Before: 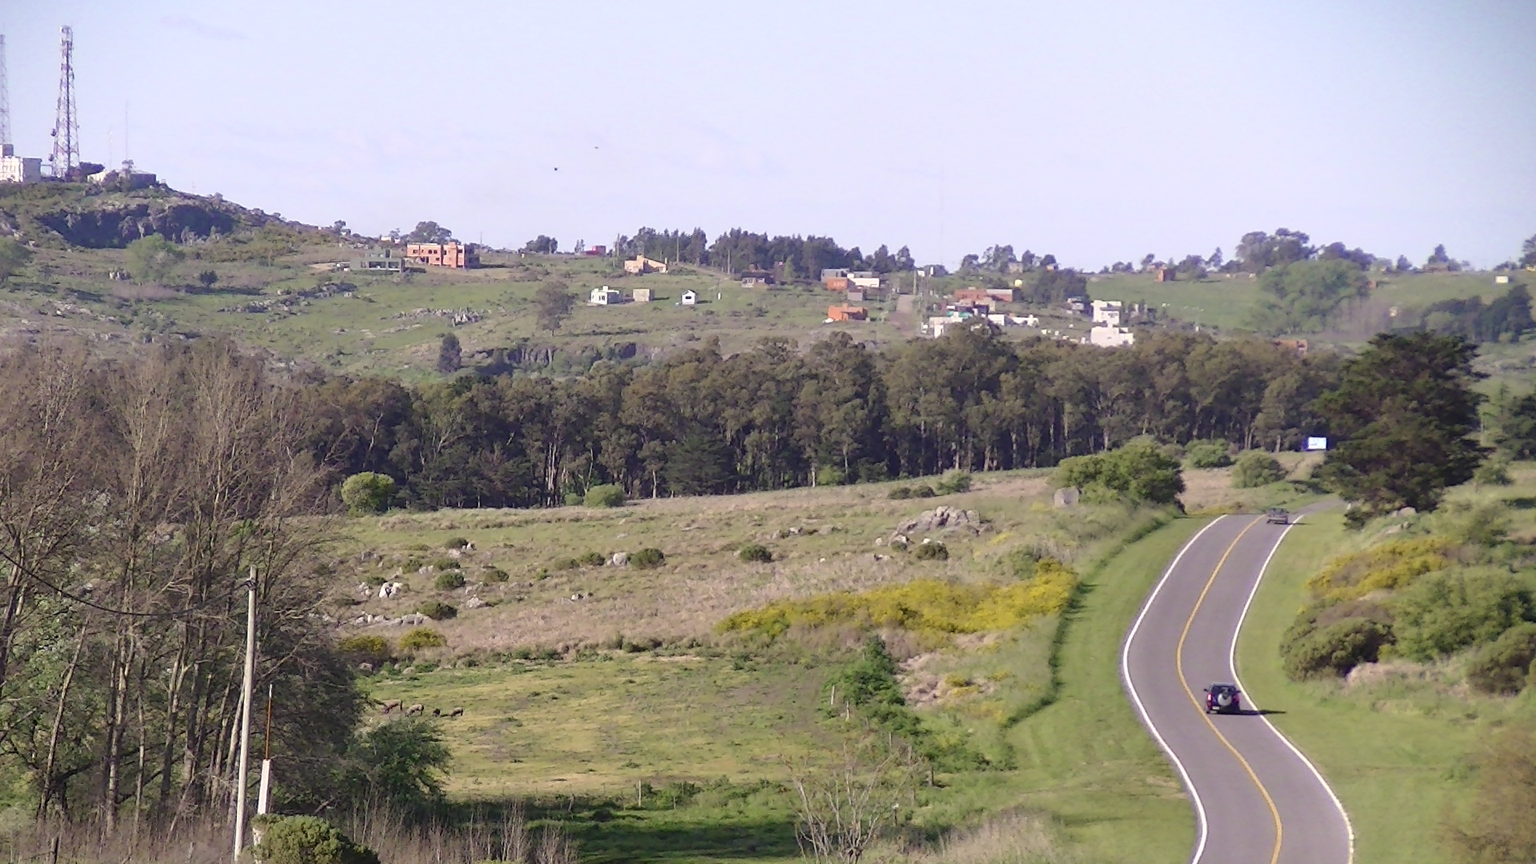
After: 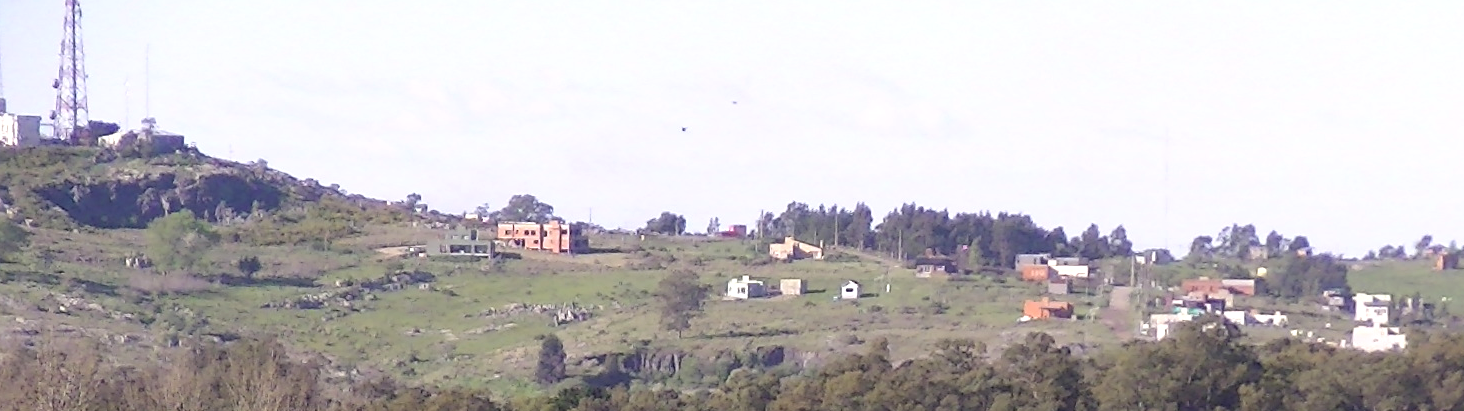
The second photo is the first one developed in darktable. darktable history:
exposure: exposure 0.3 EV, compensate highlight preservation false
crop: left 0.579%, top 7.627%, right 23.167%, bottom 54.275%
